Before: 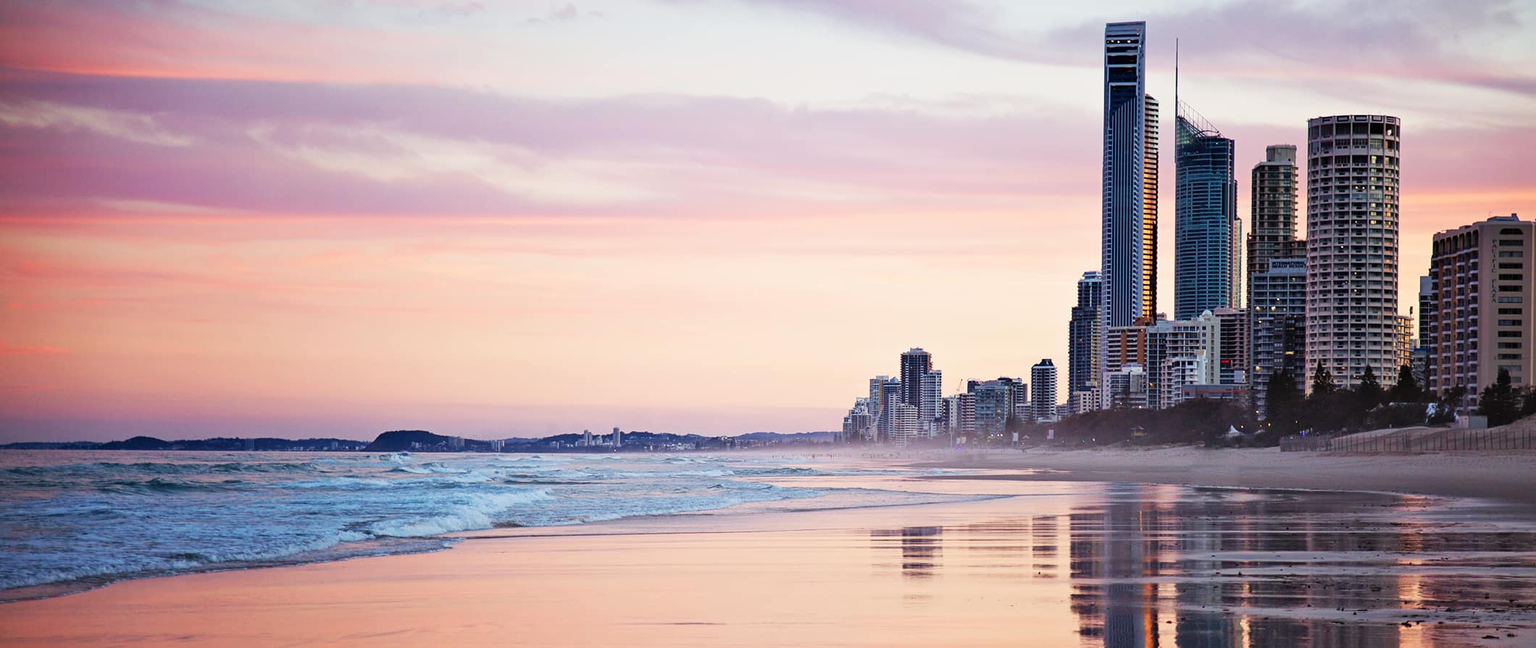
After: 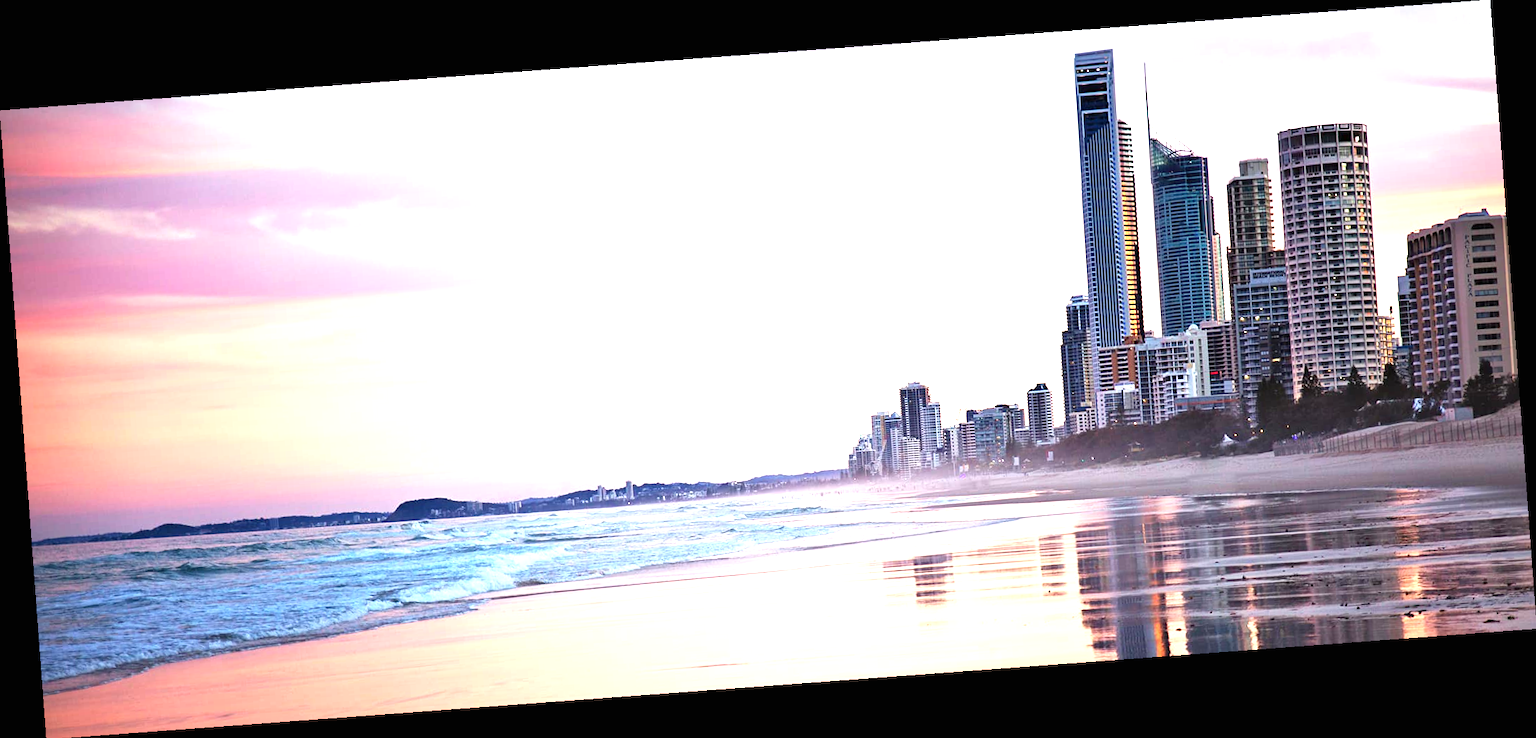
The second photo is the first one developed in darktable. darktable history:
exposure: black level correction 0, exposure 1.125 EV, compensate exposure bias true, compensate highlight preservation false
rotate and perspective: rotation -4.25°, automatic cropping off
rgb levels: preserve colors max RGB
